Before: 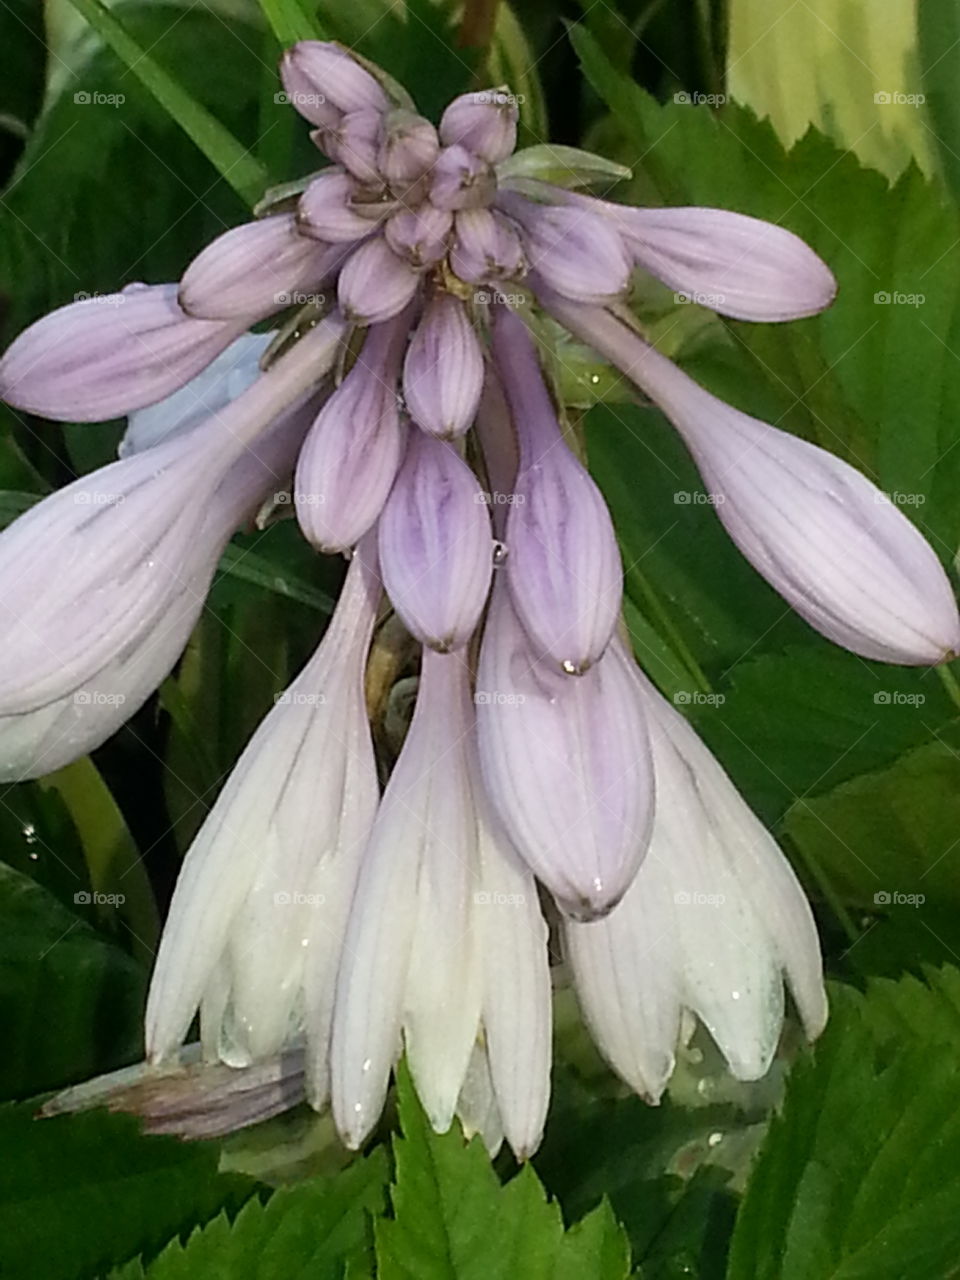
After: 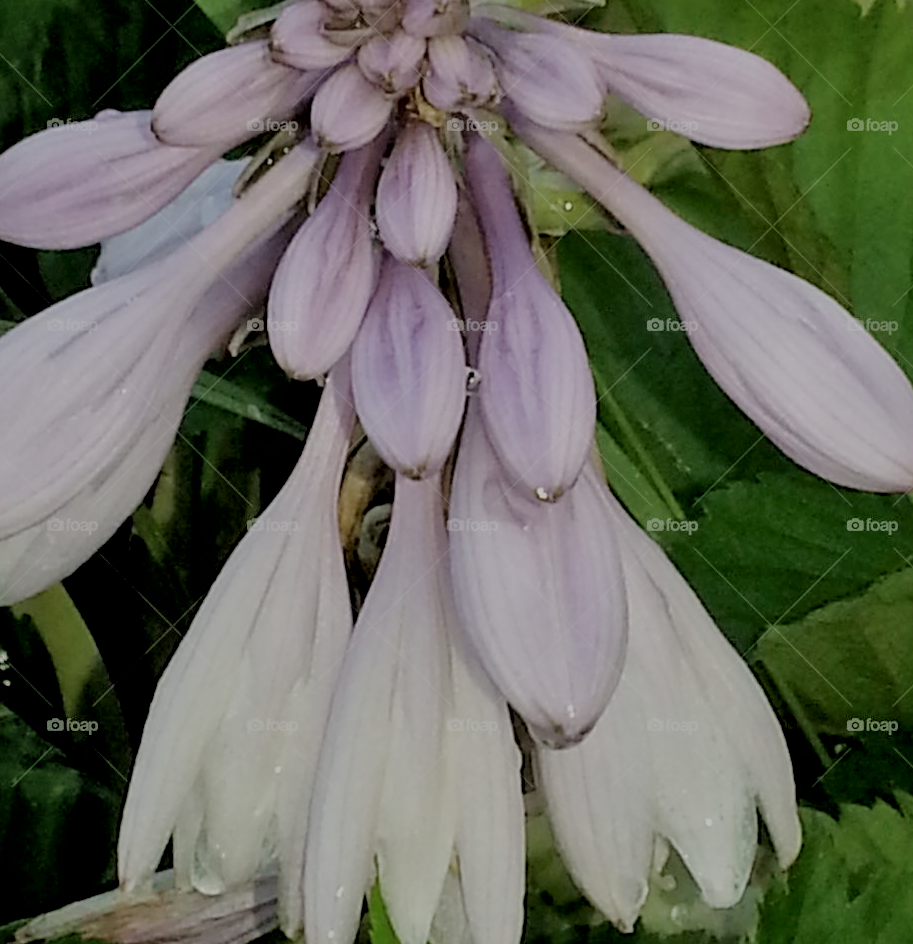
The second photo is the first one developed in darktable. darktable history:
crop and rotate: left 2.823%, top 13.56%, right 2.008%, bottom 12.614%
filmic rgb: black relative exposure -4.43 EV, white relative exposure 6.57 EV, hardness 1.87, contrast 0.515
local contrast: mode bilateral grid, contrast 25, coarseness 48, detail 152%, midtone range 0.2
